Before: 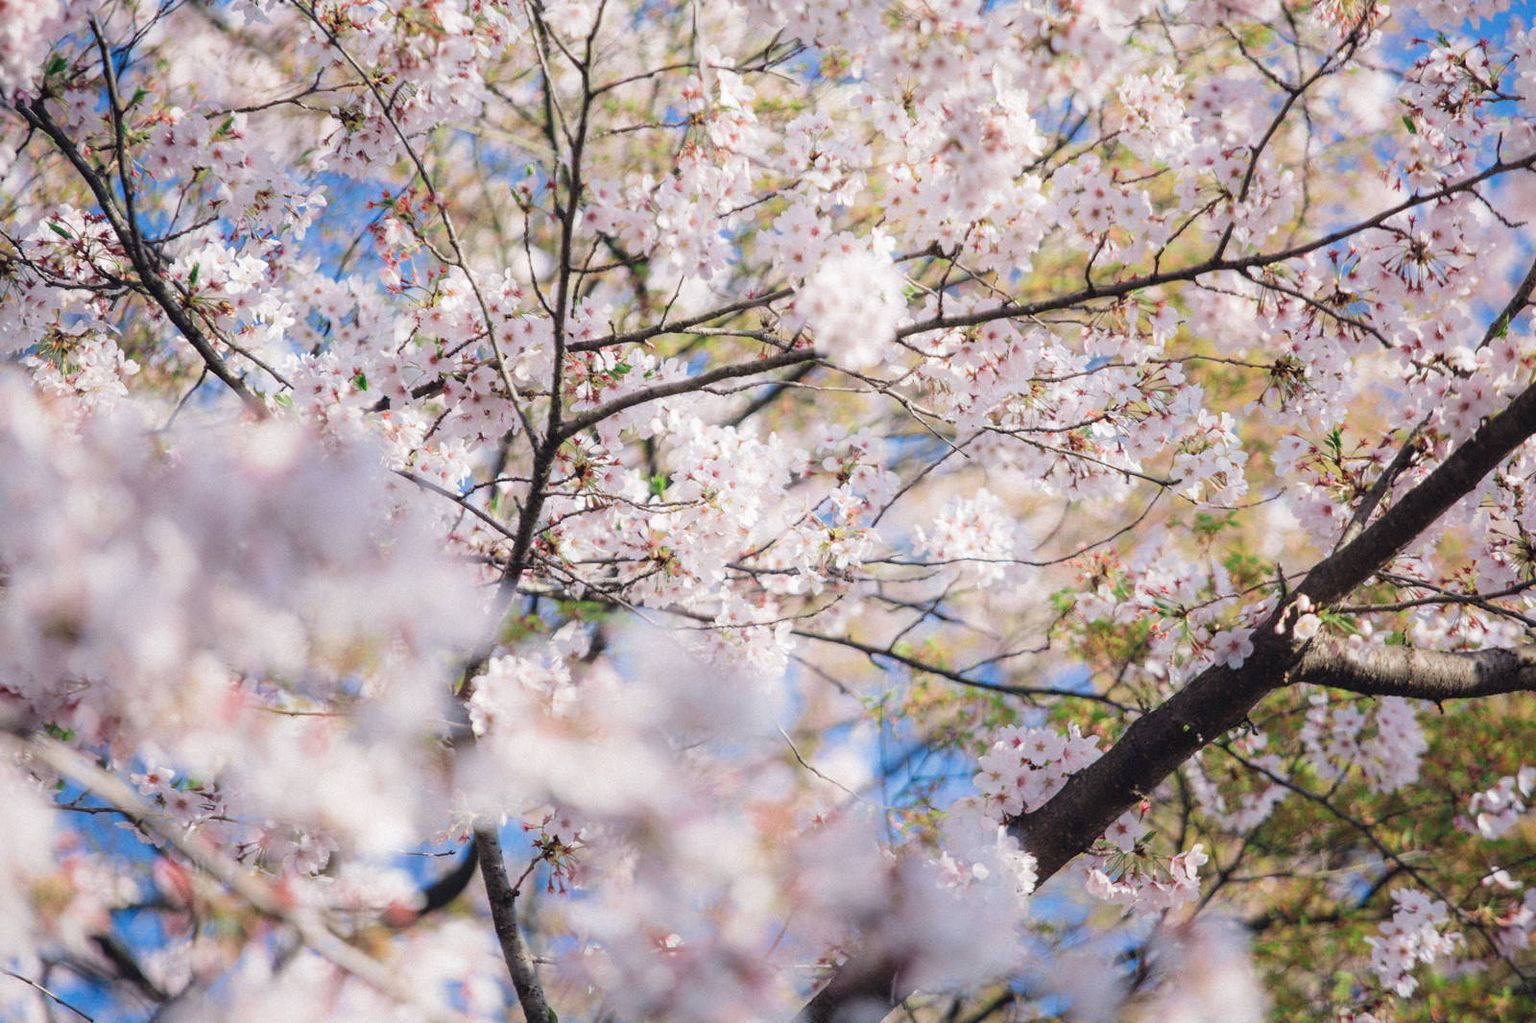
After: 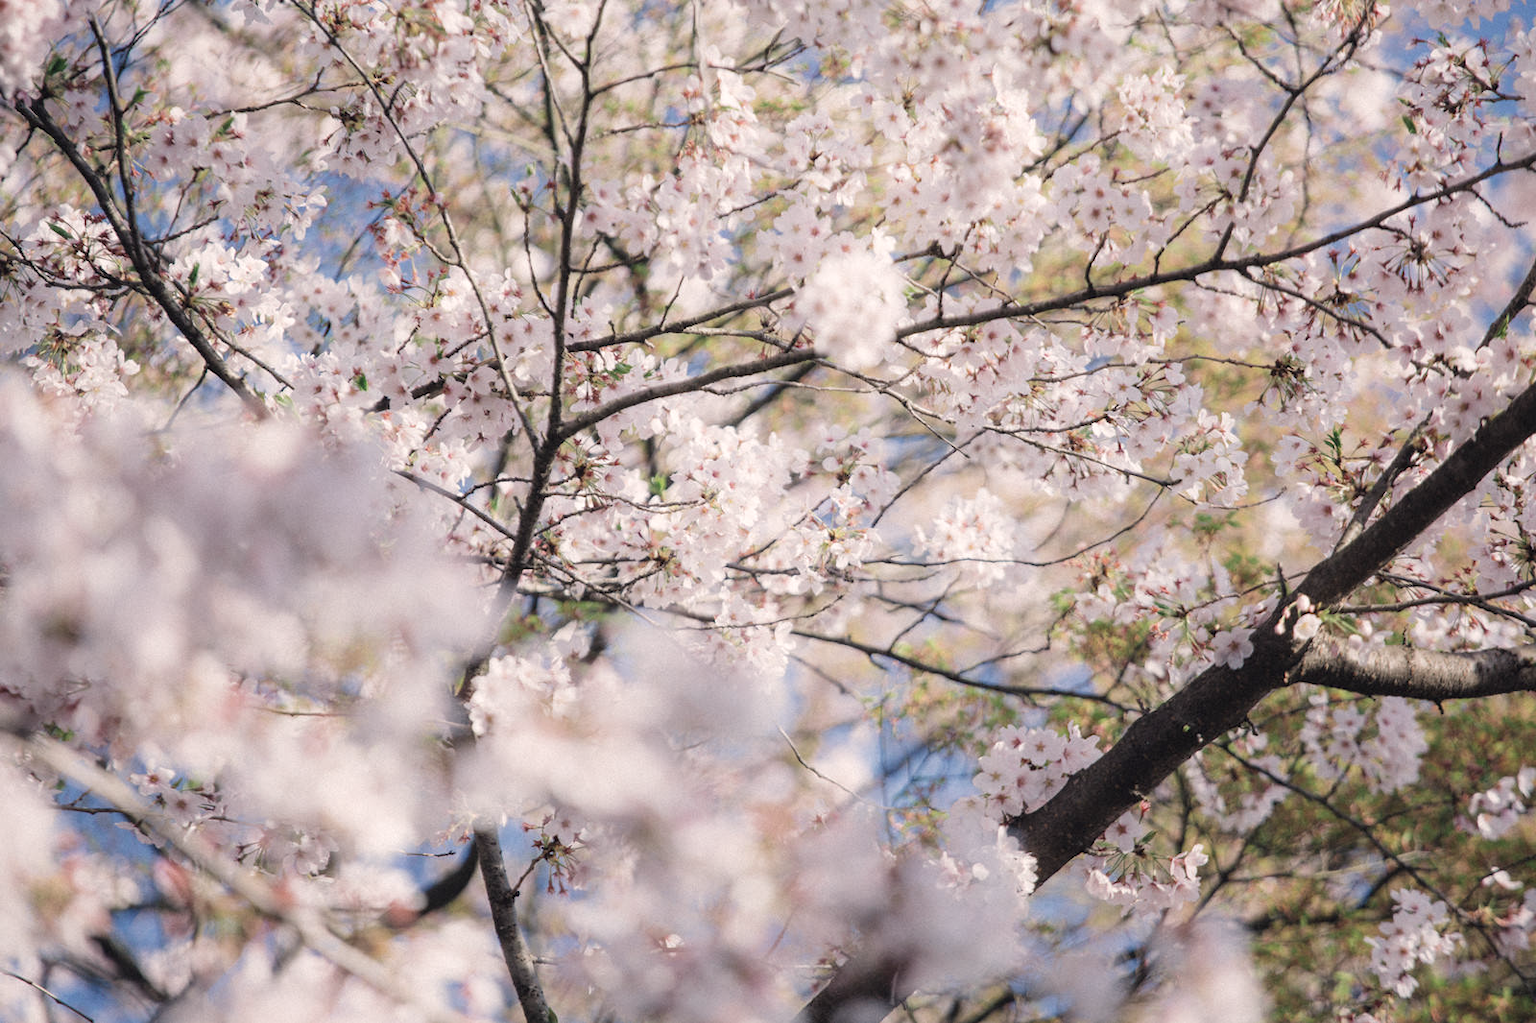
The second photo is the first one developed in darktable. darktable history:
color correction: highlights a* 5.5, highlights b* 5.25, saturation 0.665
